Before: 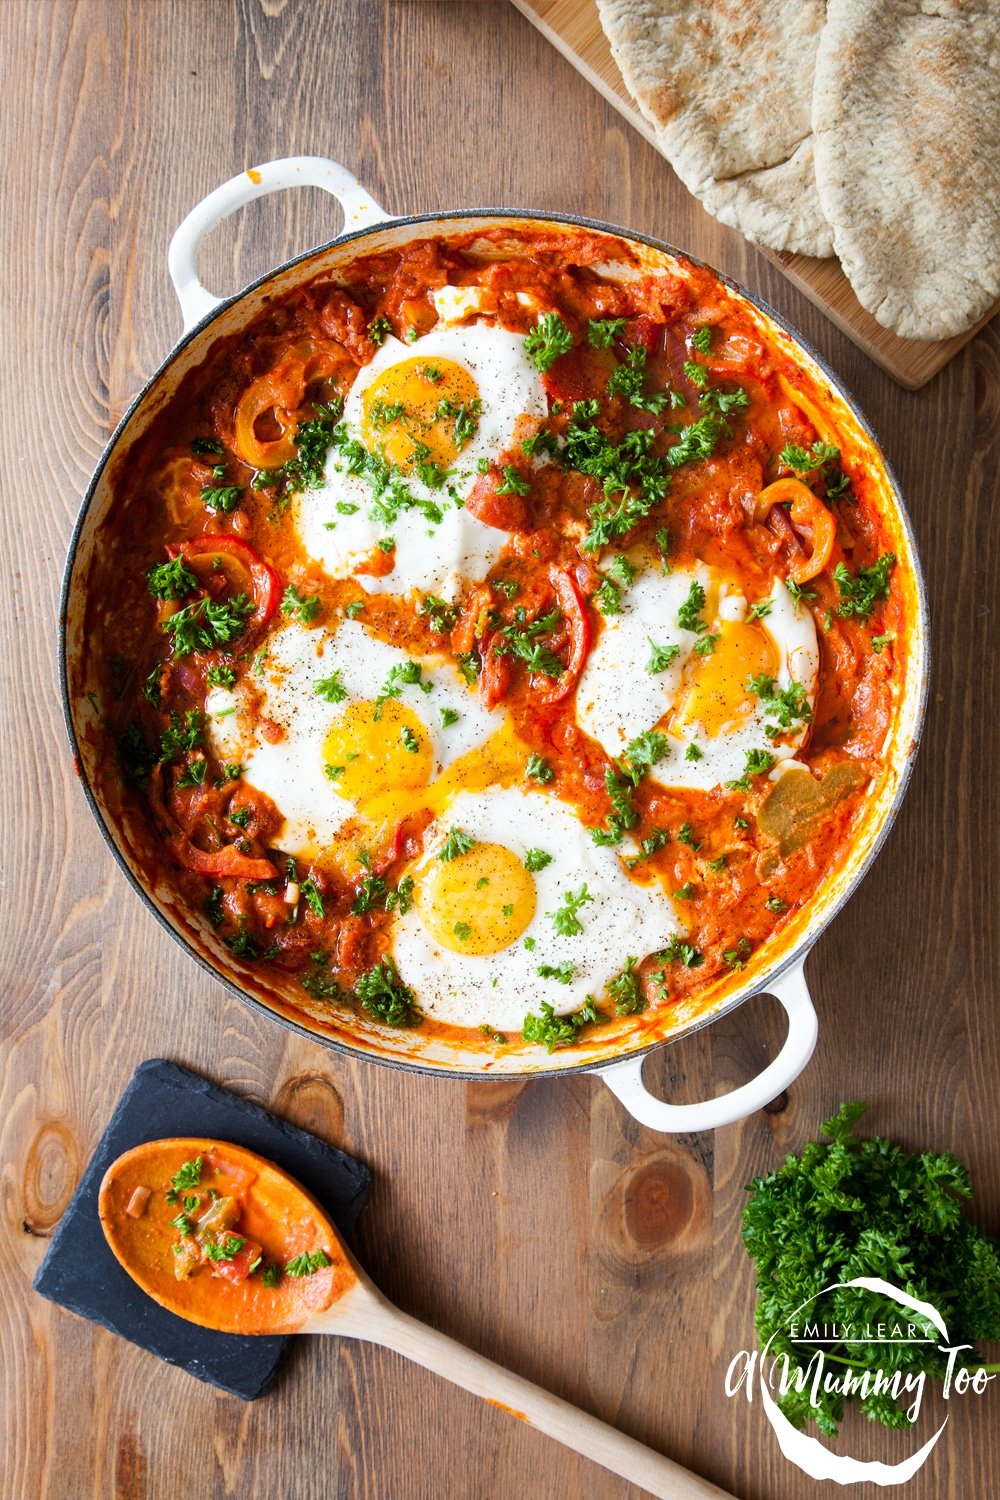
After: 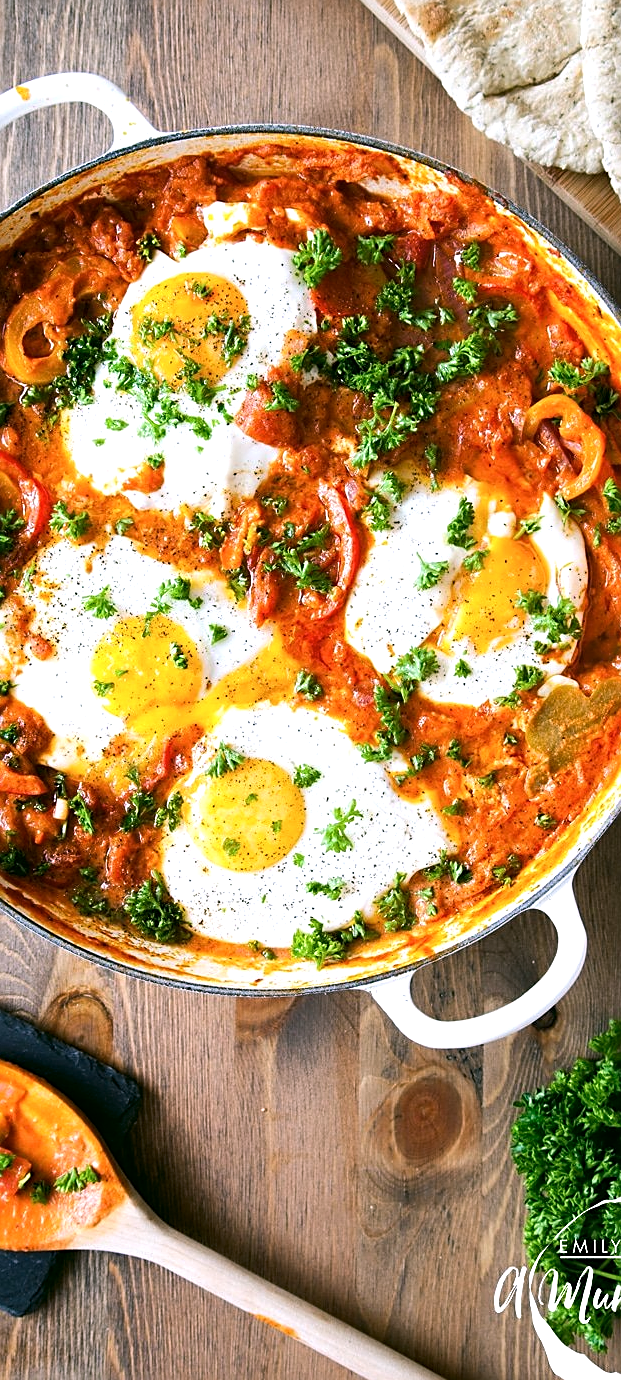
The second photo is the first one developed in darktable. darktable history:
color correction: highlights a* 4.58, highlights b* 4.93, shadows a* -7.94, shadows b* 4.68
crop and rotate: left 23.183%, top 5.632%, right 14.623%, bottom 2.327%
sharpen: on, module defaults
tone equalizer: -8 EV -0.456 EV, -7 EV -0.393 EV, -6 EV -0.327 EV, -5 EV -0.191 EV, -3 EV 0.214 EV, -2 EV 0.316 EV, -1 EV 0.367 EV, +0 EV 0.423 EV, edges refinement/feathering 500, mask exposure compensation -1.57 EV, preserve details no
color calibration: x 0.37, y 0.382, temperature 4314.39 K
